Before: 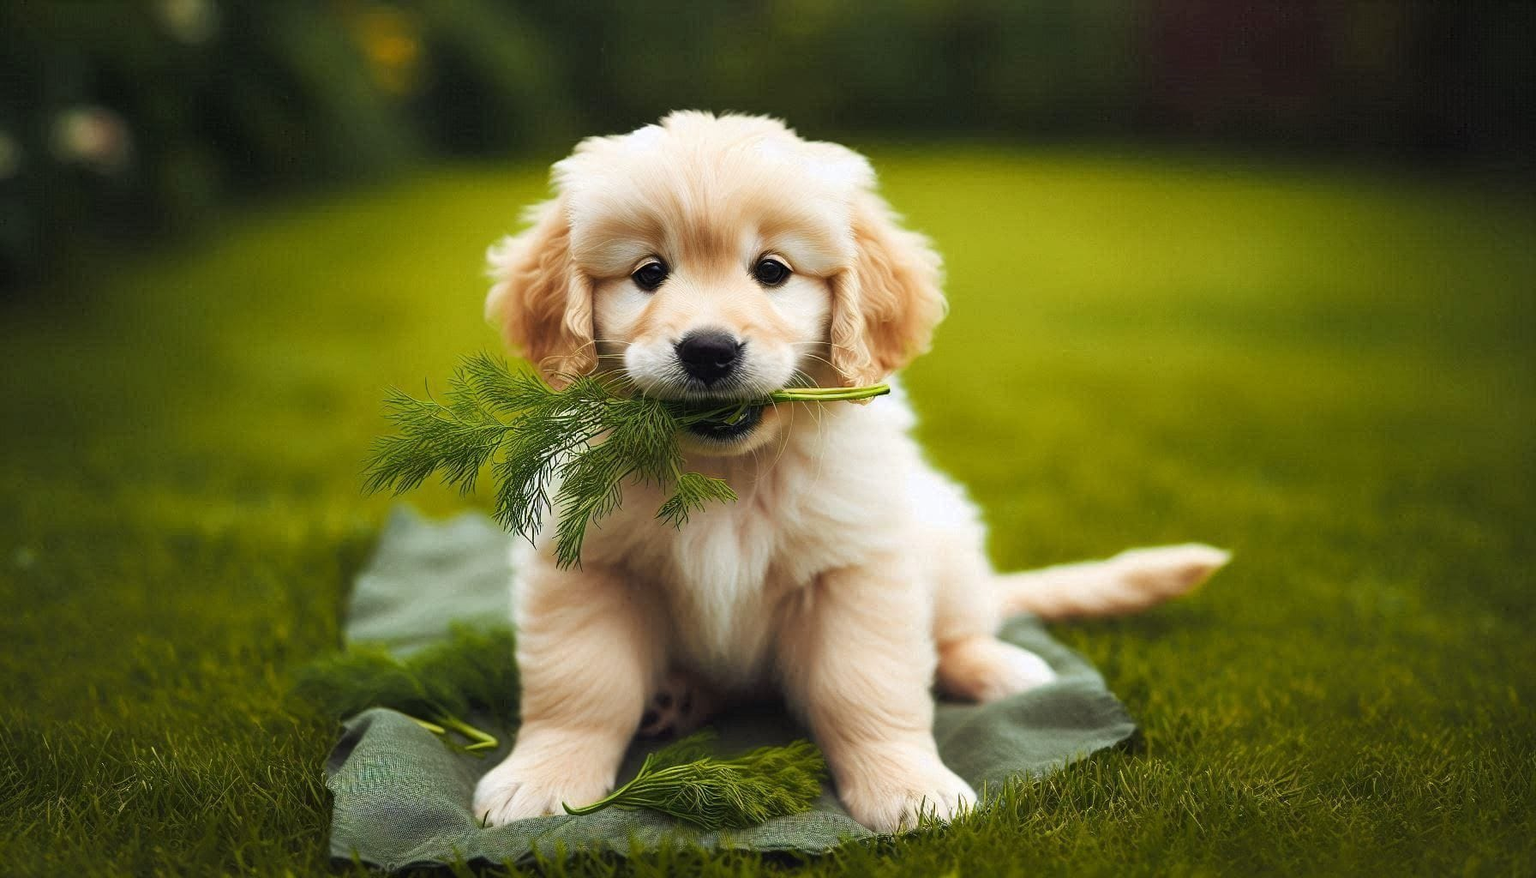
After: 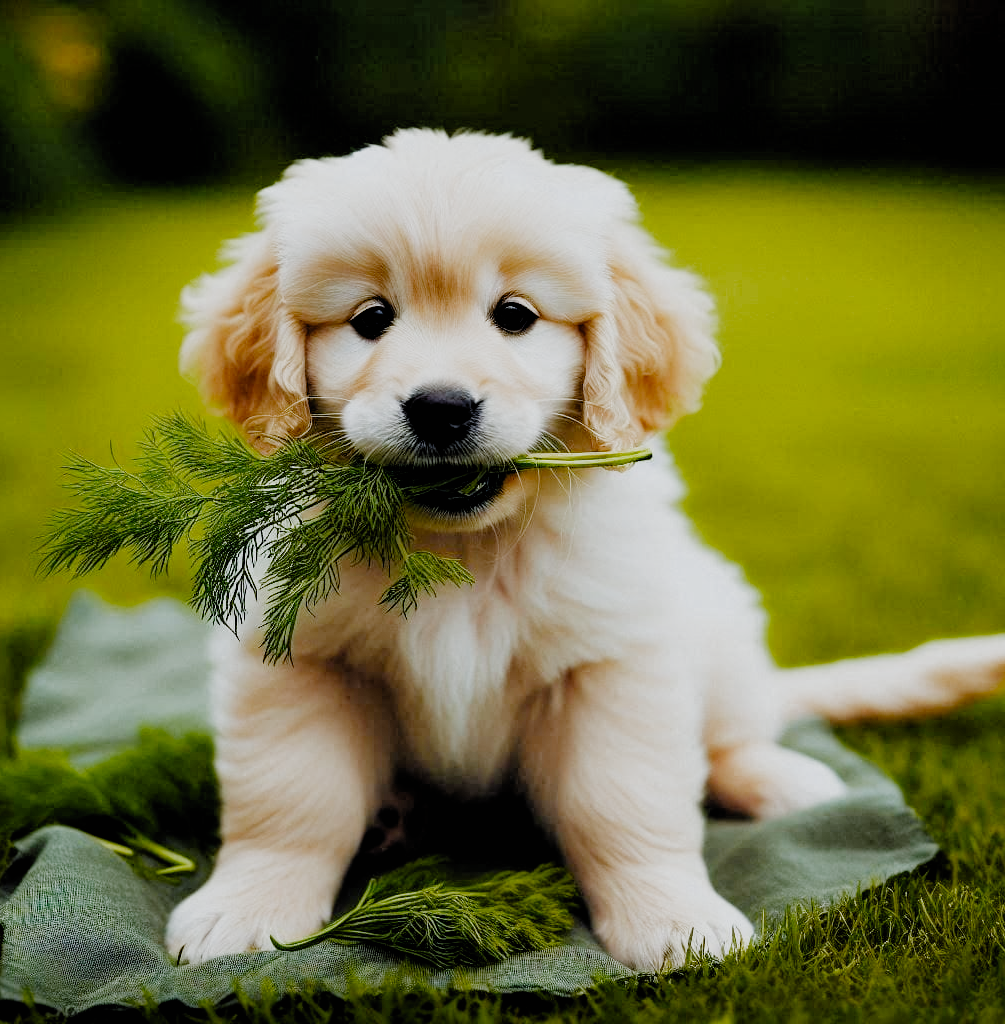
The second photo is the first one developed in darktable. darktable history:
color calibration: output R [1.063, -0.012, -0.003, 0], output G [0, 1.022, 0.021, 0], output B [-0.079, 0.047, 1, 0], x 0.37, y 0.382, temperature 4306.23 K
crop: left 21.553%, right 22.36%
filmic rgb: black relative exposure -3.86 EV, white relative exposure 3.48 EV, hardness 2.56, contrast 1.103, add noise in highlights 0.002, preserve chrominance no, color science v3 (2019), use custom middle-gray values true, contrast in highlights soft
